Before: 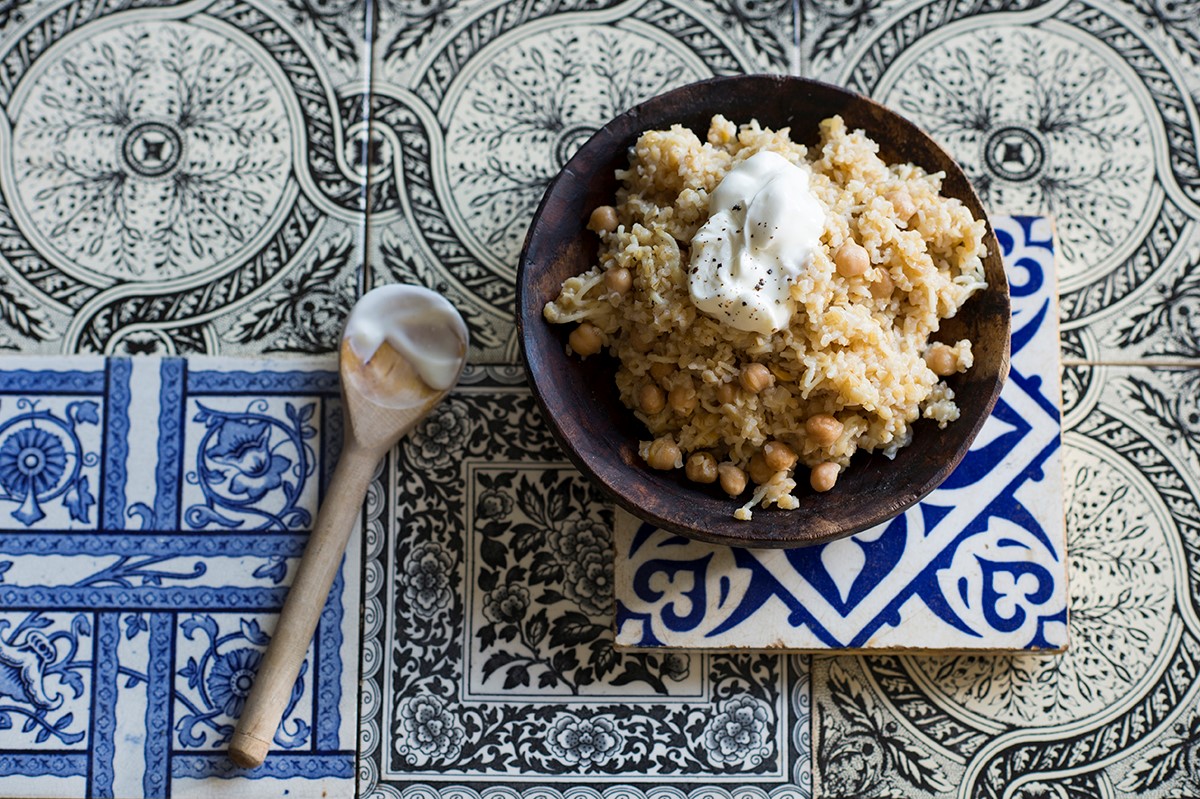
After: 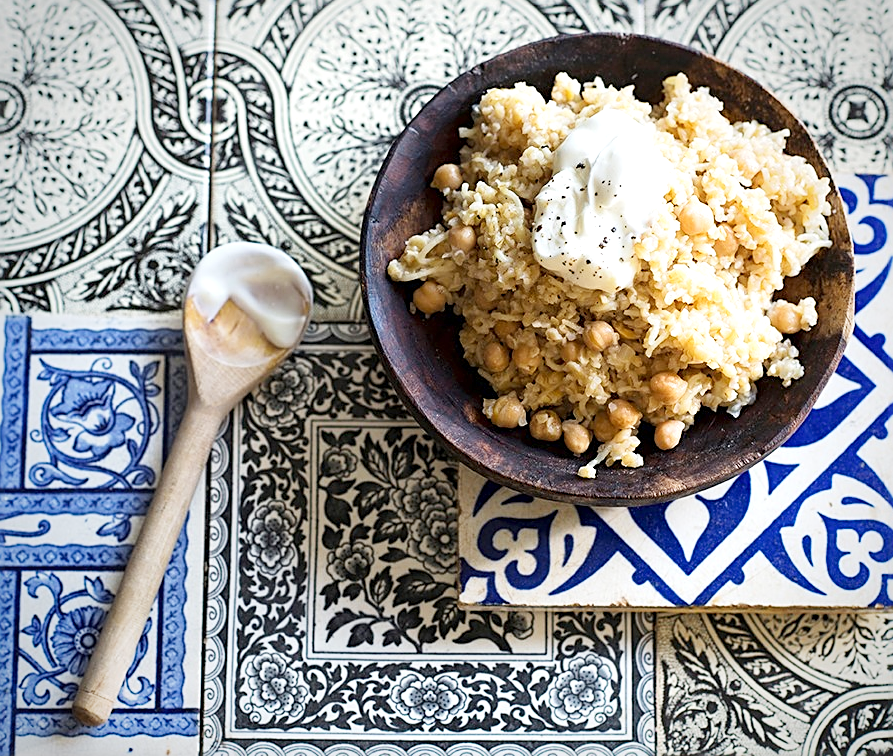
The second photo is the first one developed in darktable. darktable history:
vignetting: fall-off start 71.69%, brightness -0.378, saturation 0.015
shadows and highlights: radius 91.33, shadows -15.55, white point adjustment 0.179, highlights 31.58, compress 48.47%, soften with gaussian
sharpen: on, module defaults
exposure: exposure 0.602 EV, compensate highlight preservation false
base curve: curves: ch0 [(0, 0) (0.204, 0.334) (0.55, 0.733) (1, 1)], preserve colors none
crop and rotate: left 13.036%, top 5.266%, right 12.544%
